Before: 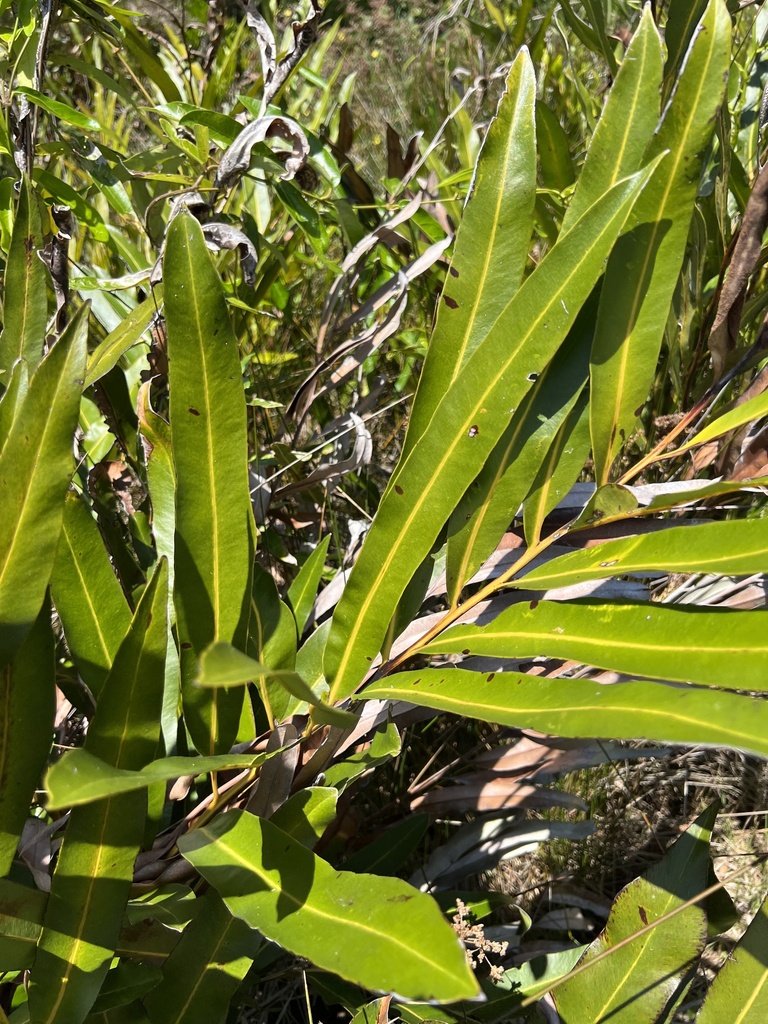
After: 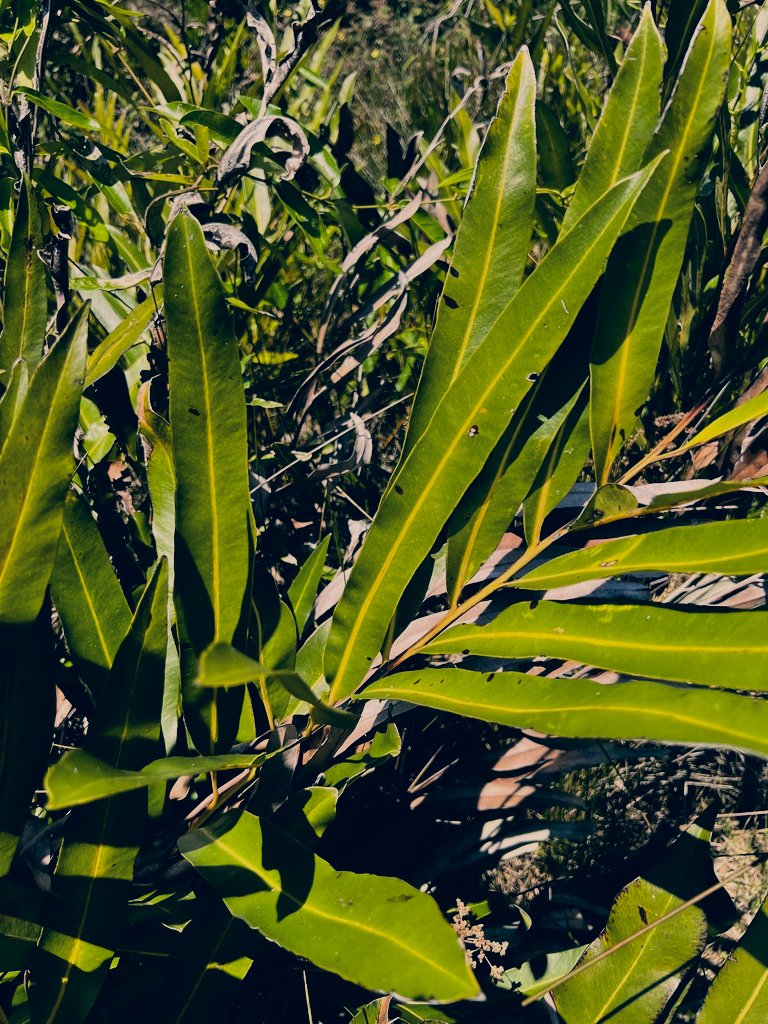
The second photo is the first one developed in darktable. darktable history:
exposure: black level correction 0, exposure -0.831 EV, compensate highlight preservation false
color correction: highlights a* 10.29, highlights b* 14.1, shadows a* -9.89, shadows b* -14.86
tone equalizer: -8 EV -0.75 EV, -7 EV -0.728 EV, -6 EV -0.584 EV, -5 EV -0.393 EV, -3 EV 0.405 EV, -2 EV 0.6 EV, -1 EV 0.693 EV, +0 EV 0.722 EV, edges refinement/feathering 500, mask exposure compensation -1.57 EV, preserve details no
filmic rgb: black relative exposure -7.21 EV, white relative exposure 5.35 EV, hardness 3.02
shadows and highlights: shadows -1.56, highlights 39.92, highlights color adjustment 55.66%
